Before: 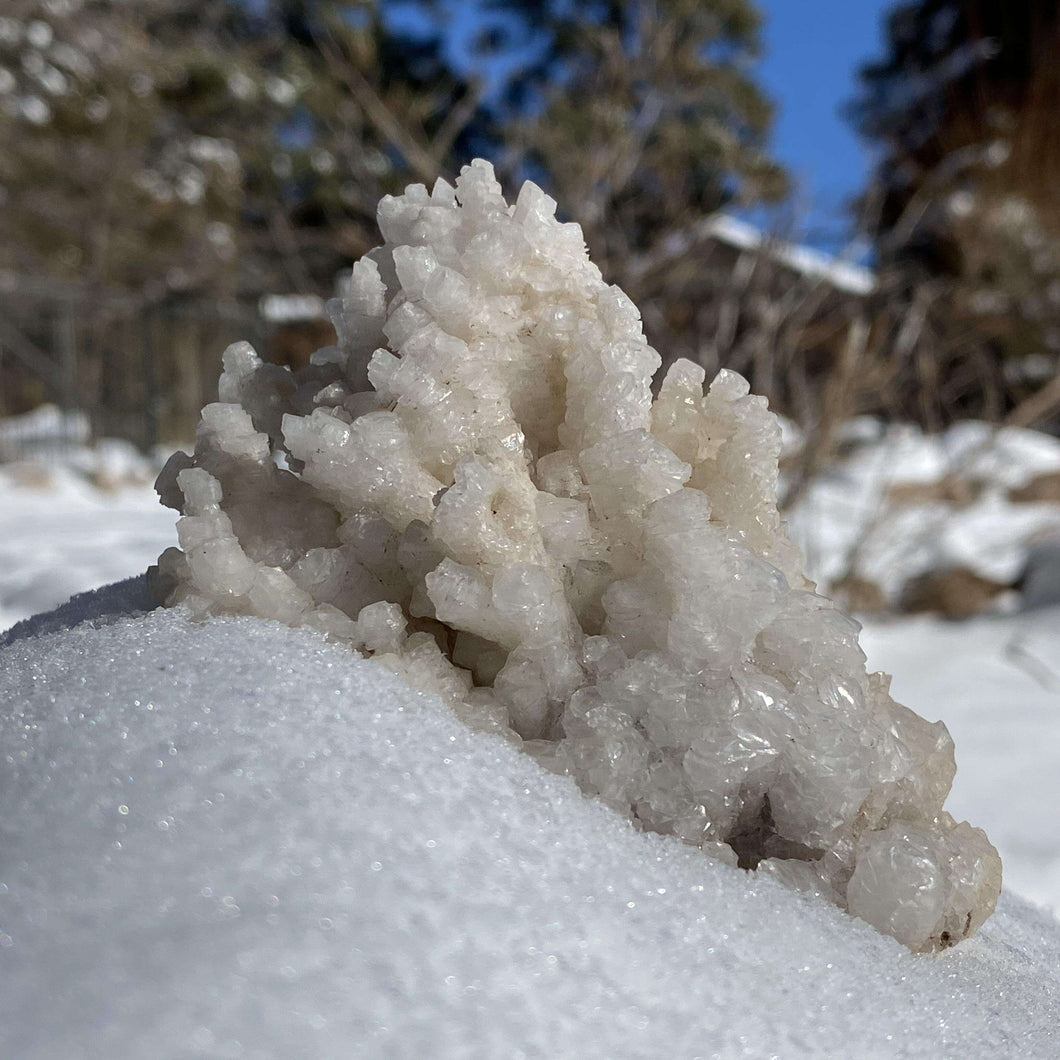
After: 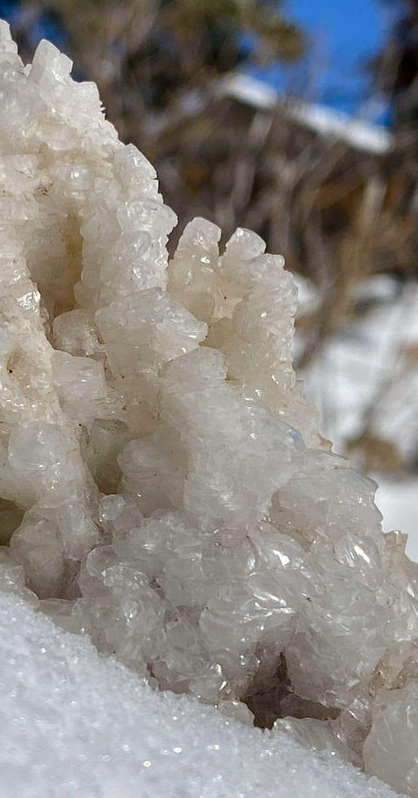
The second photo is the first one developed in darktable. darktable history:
crop: left 45.721%, top 13.393%, right 14.118%, bottom 10.01%
color balance rgb: perceptual saturation grading › global saturation 20%, perceptual saturation grading › highlights -25%, perceptual saturation grading › shadows 50%
